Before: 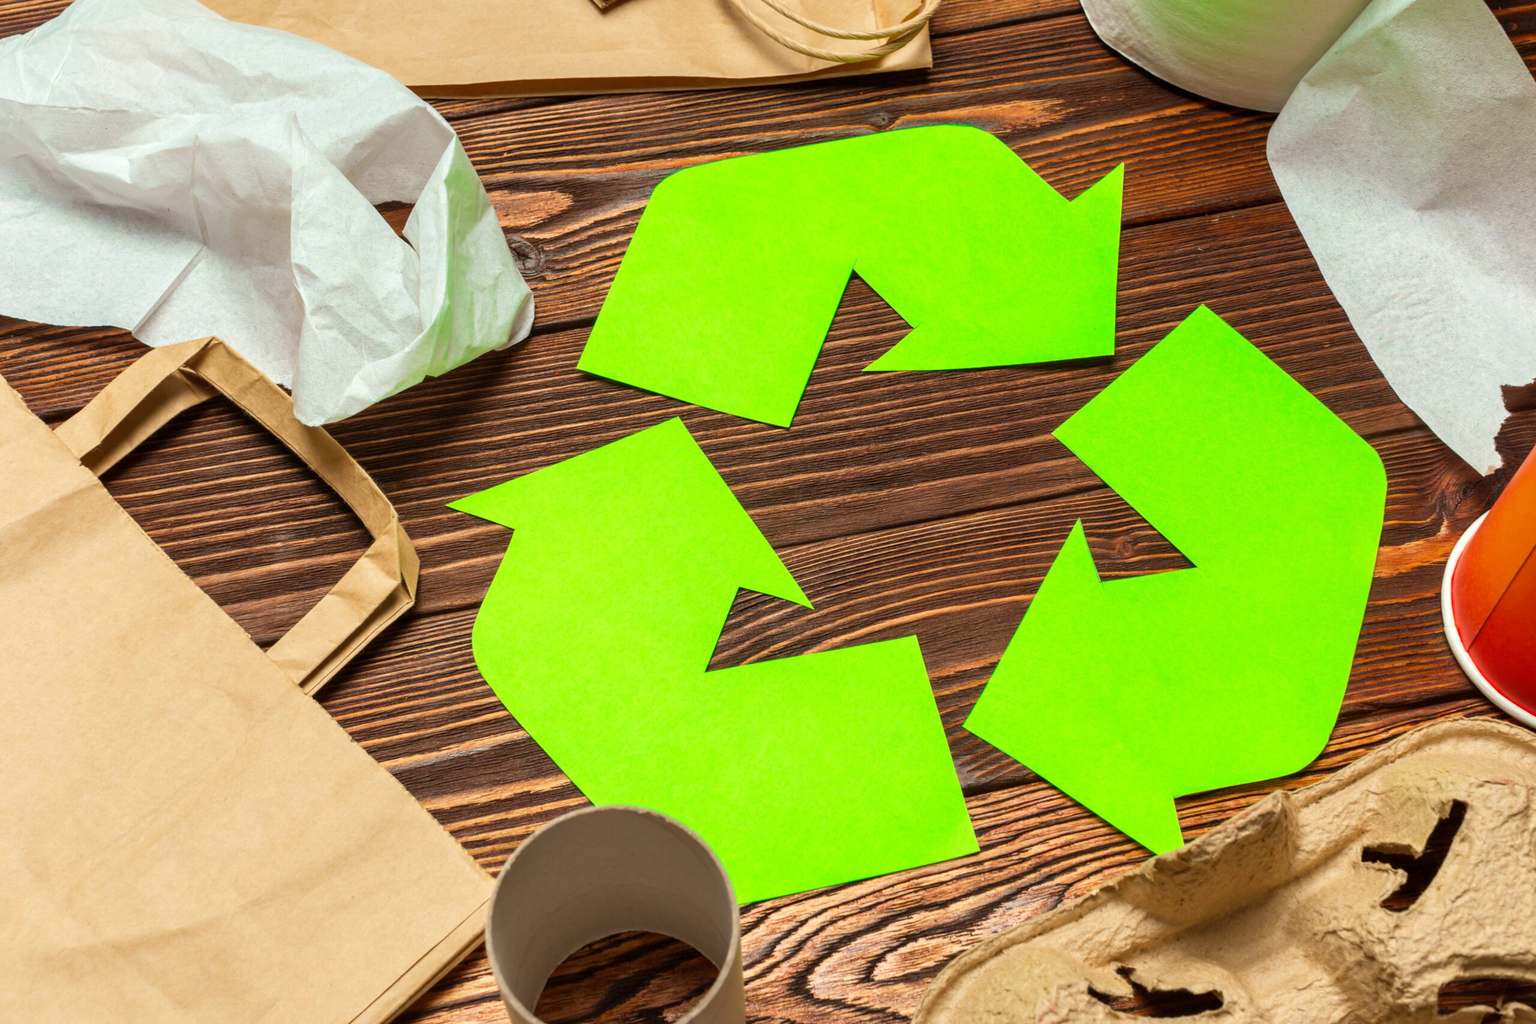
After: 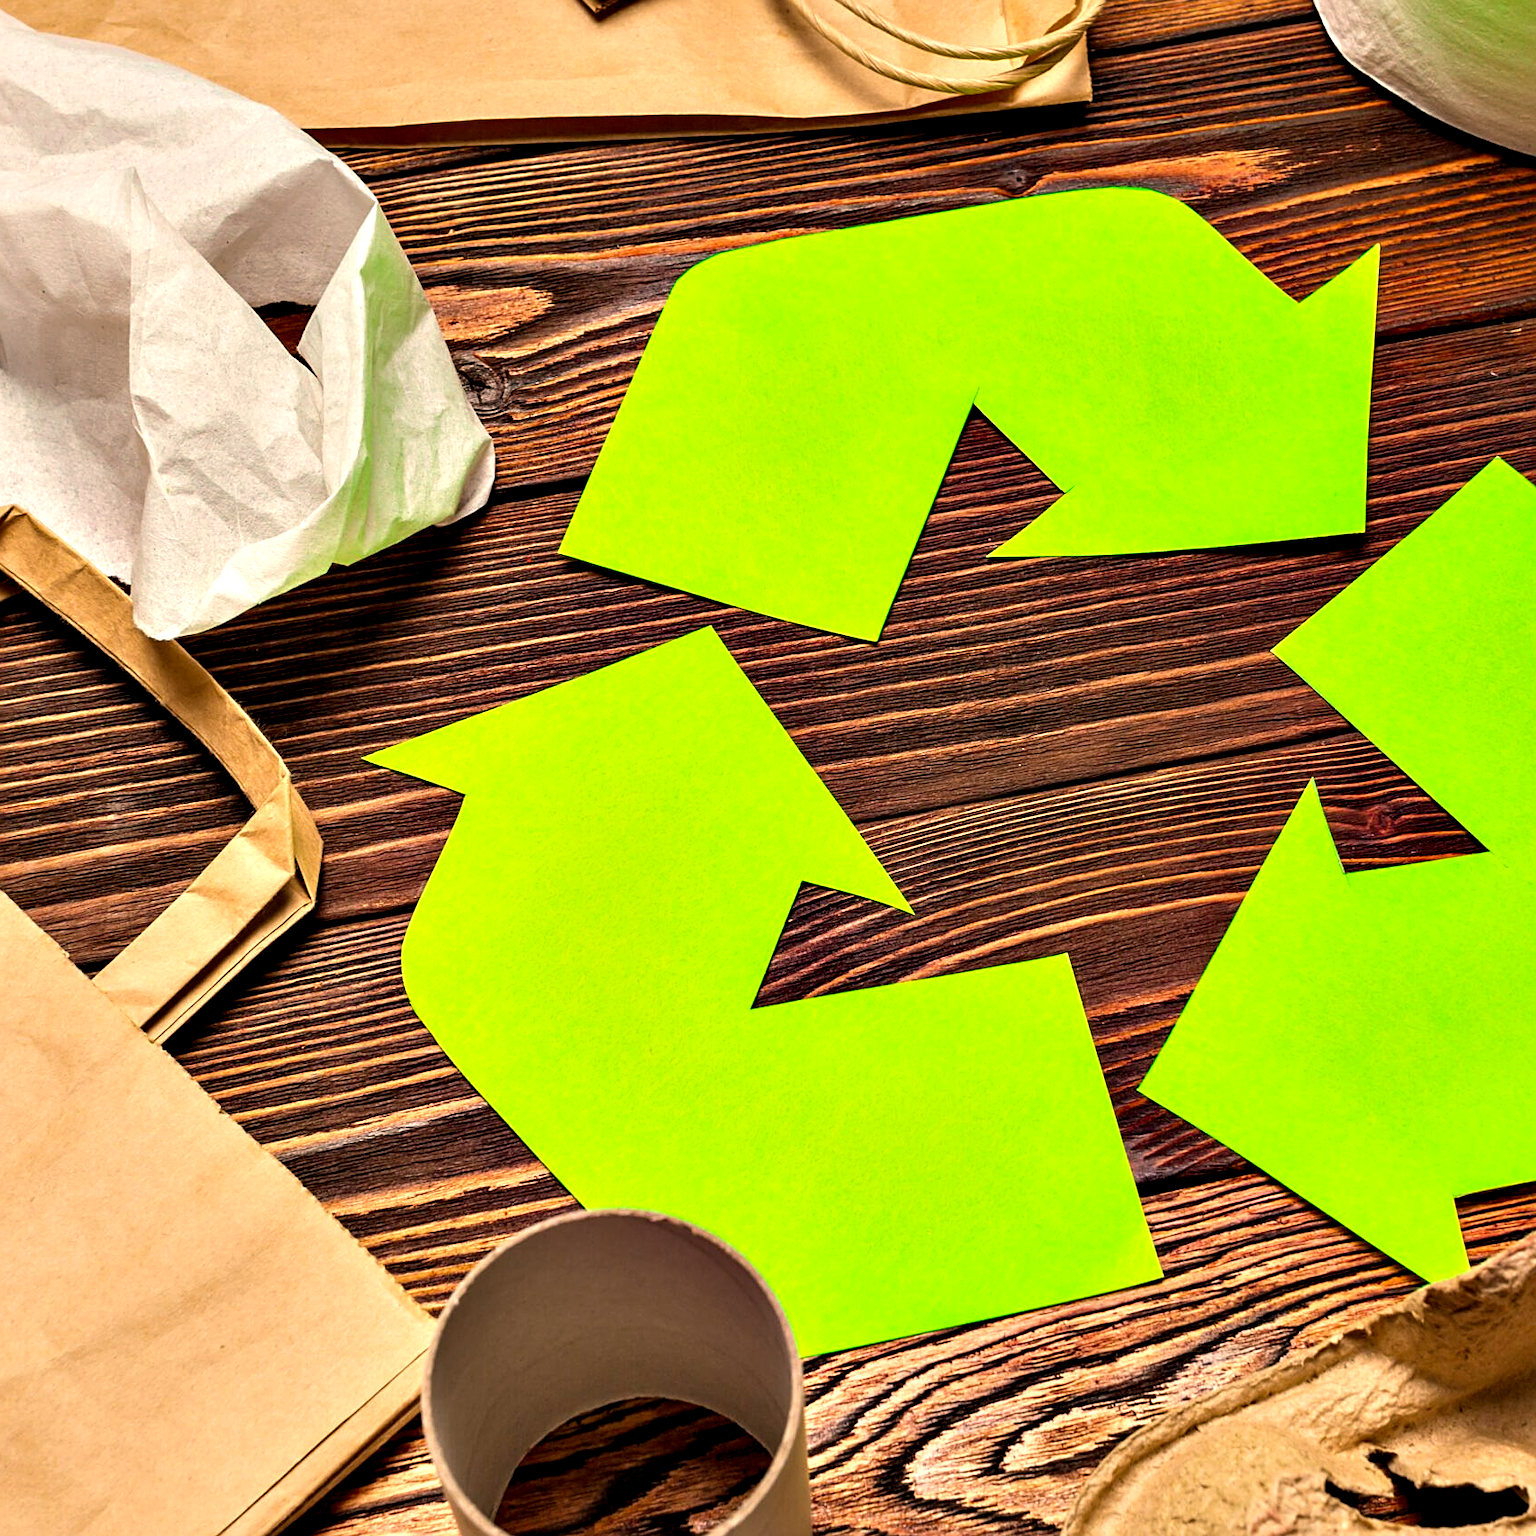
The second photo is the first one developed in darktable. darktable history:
sharpen: on, module defaults
color correction: highlights a* 11.6, highlights b* 11.93
contrast equalizer: octaves 7, y [[0.6 ×6], [0.55 ×6], [0 ×6], [0 ×6], [0 ×6]]
crop and rotate: left 13.347%, right 19.993%
